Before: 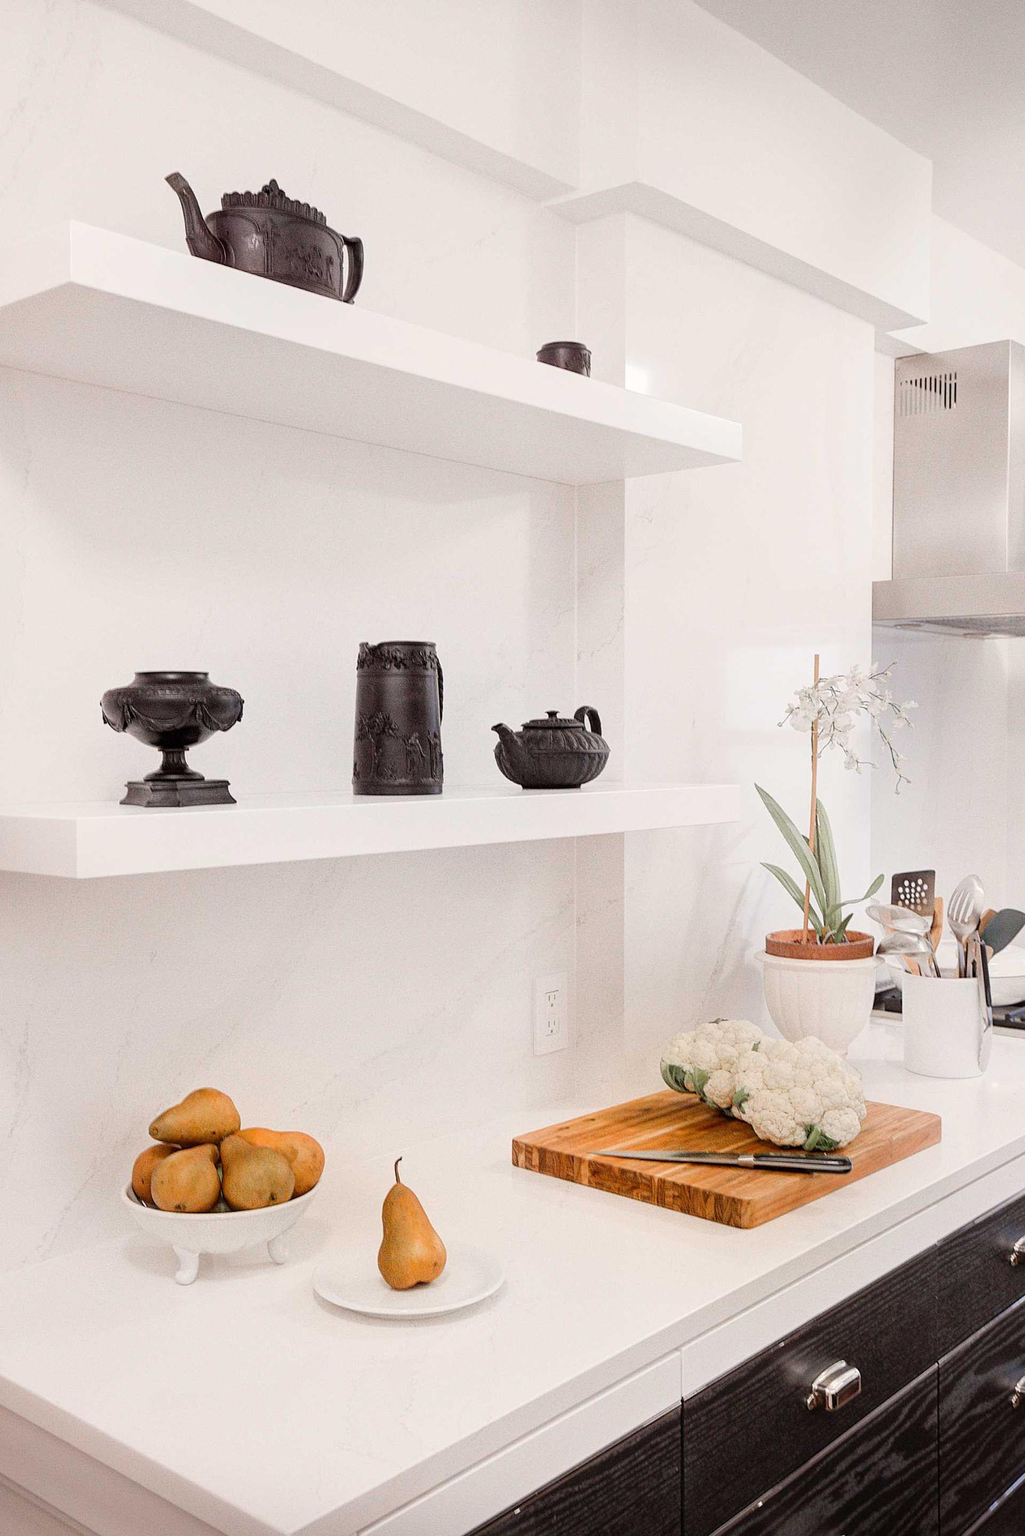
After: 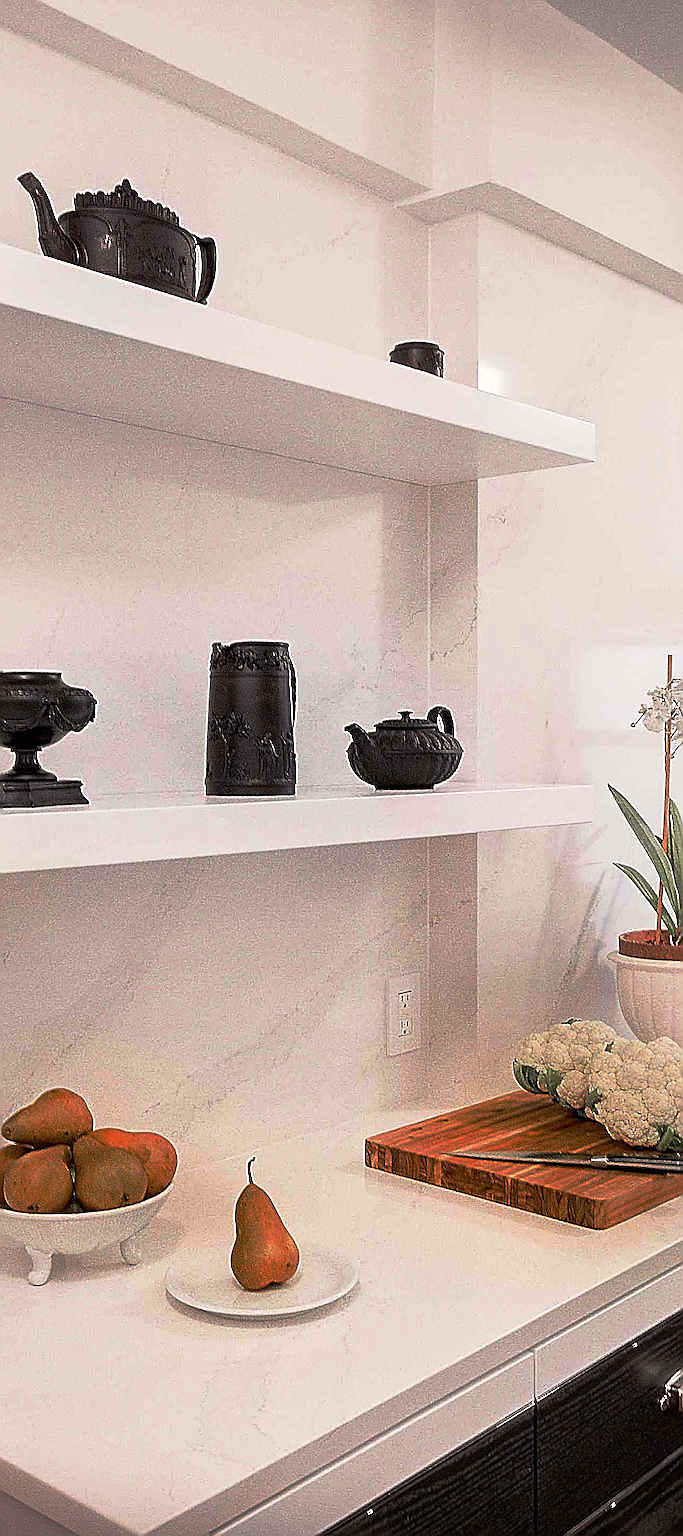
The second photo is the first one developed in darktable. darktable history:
crop and rotate: left 14.398%, right 18.962%
sharpen: amount 2
base curve: curves: ch0 [(0, 0) (0.564, 0.291) (0.802, 0.731) (1, 1)], preserve colors none
